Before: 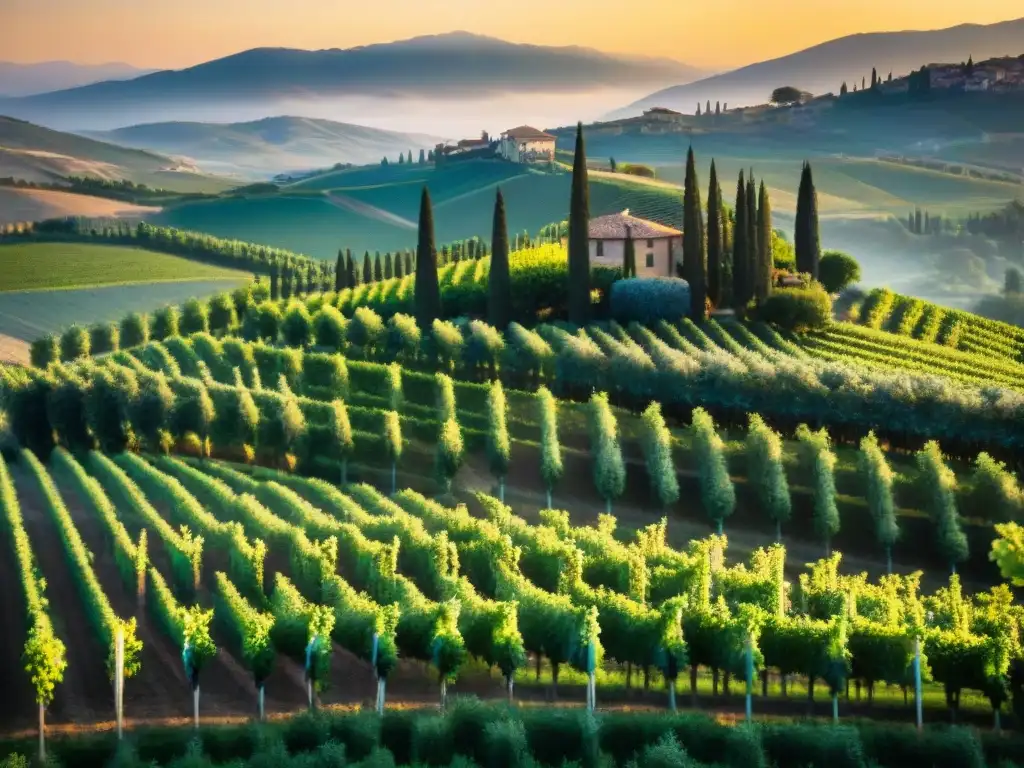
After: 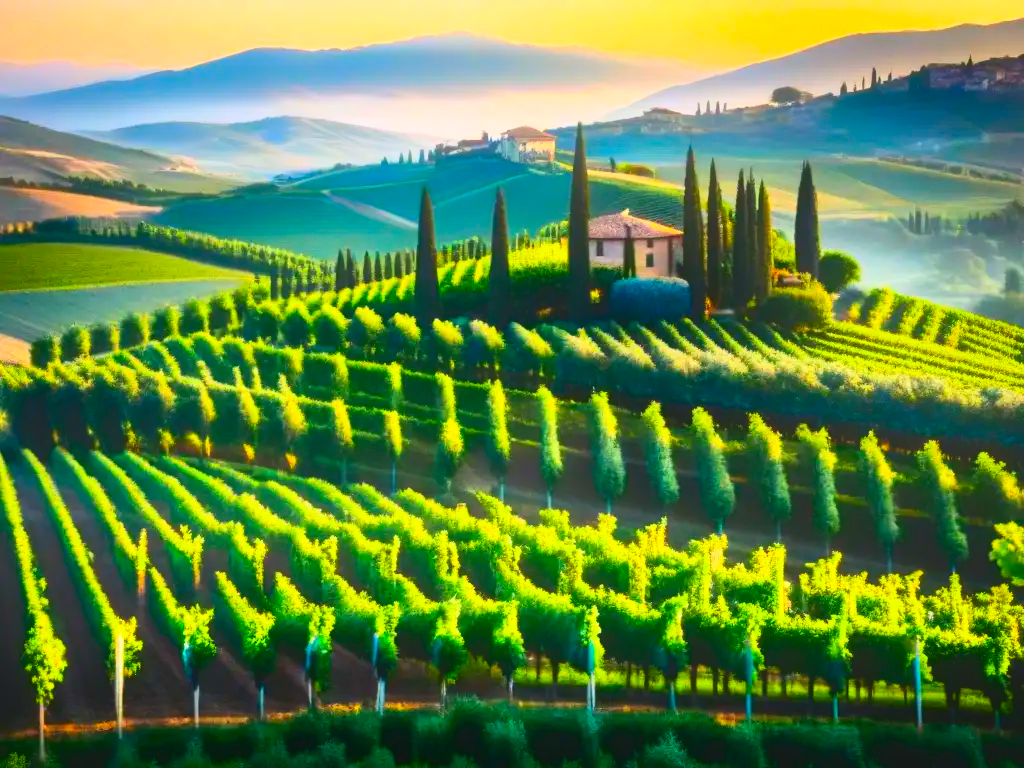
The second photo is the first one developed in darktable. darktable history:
bloom: threshold 82.5%, strength 16.25%
contrast brightness saturation: contrast 0.26, brightness 0.02, saturation 0.87
